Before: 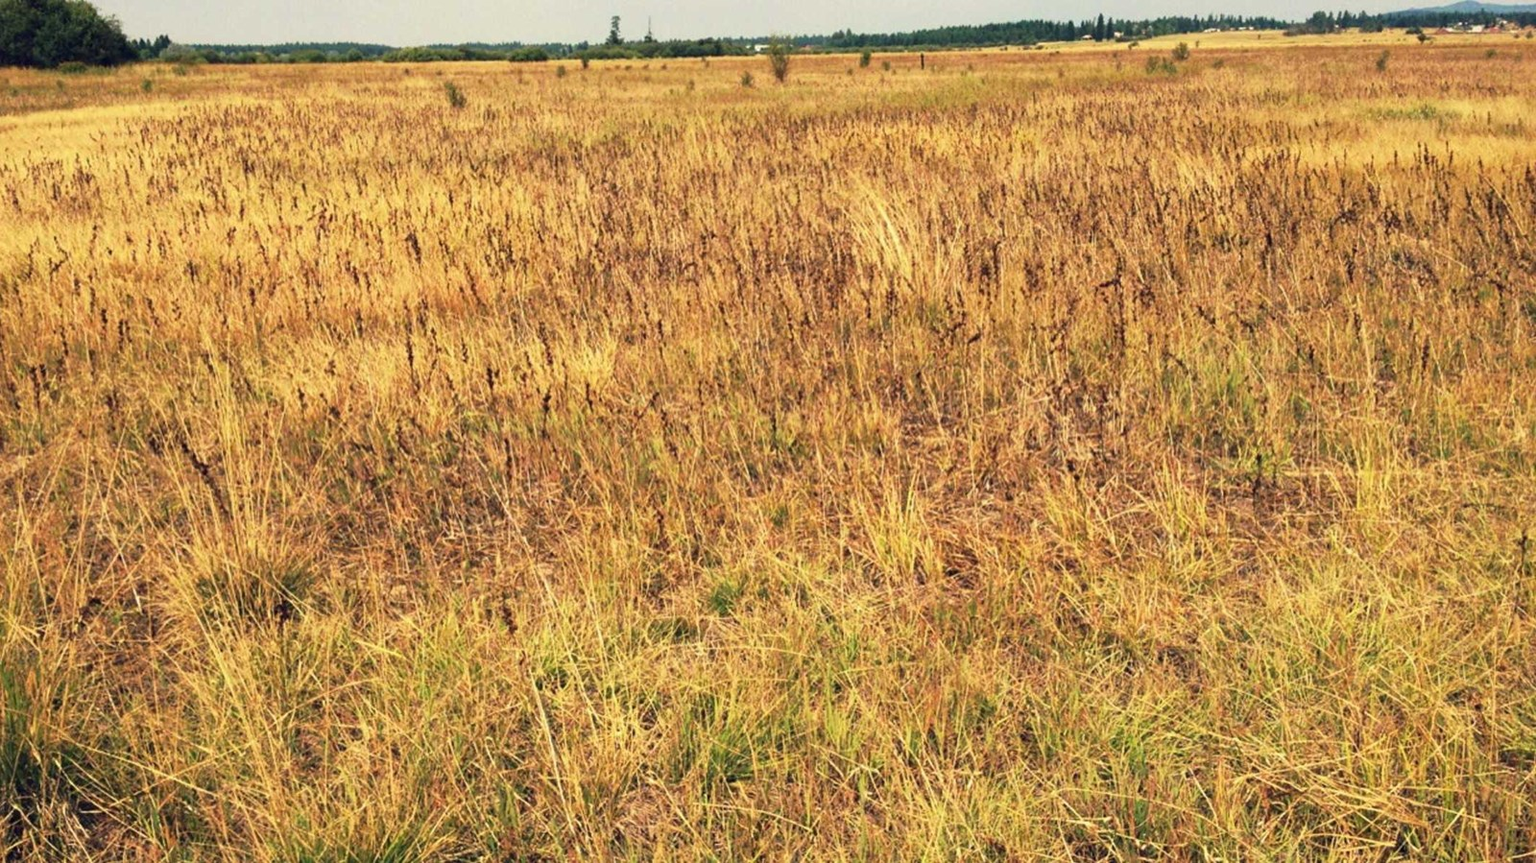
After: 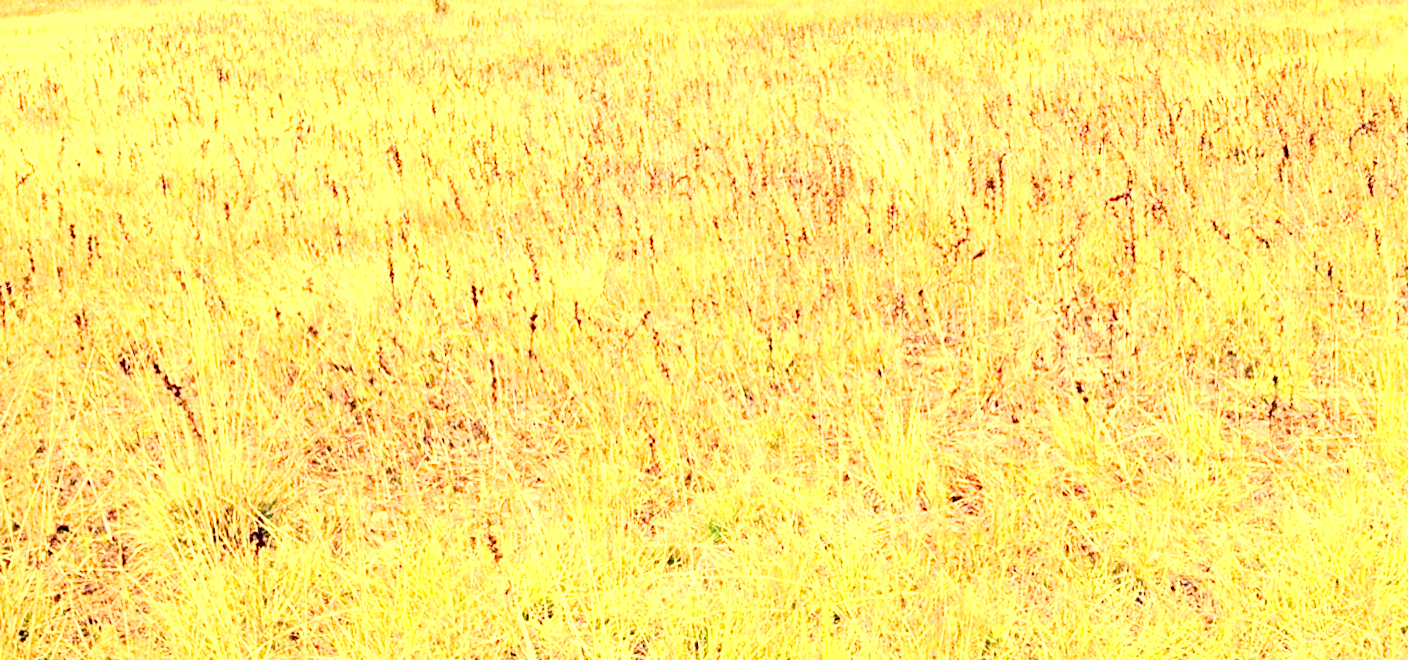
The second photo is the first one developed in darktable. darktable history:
exposure: black level correction 0.015, exposure 1.78 EV, compensate exposure bias true, compensate highlight preservation false
crop and rotate: left 2.304%, top 11.02%, right 9.646%, bottom 15.517%
base curve: curves: ch0 [(0, 0) (0.028, 0.03) (0.121, 0.232) (0.46, 0.748) (0.859, 0.968) (1, 1)]
tone equalizer: edges refinement/feathering 500, mask exposure compensation -1.57 EV, preserve details no
